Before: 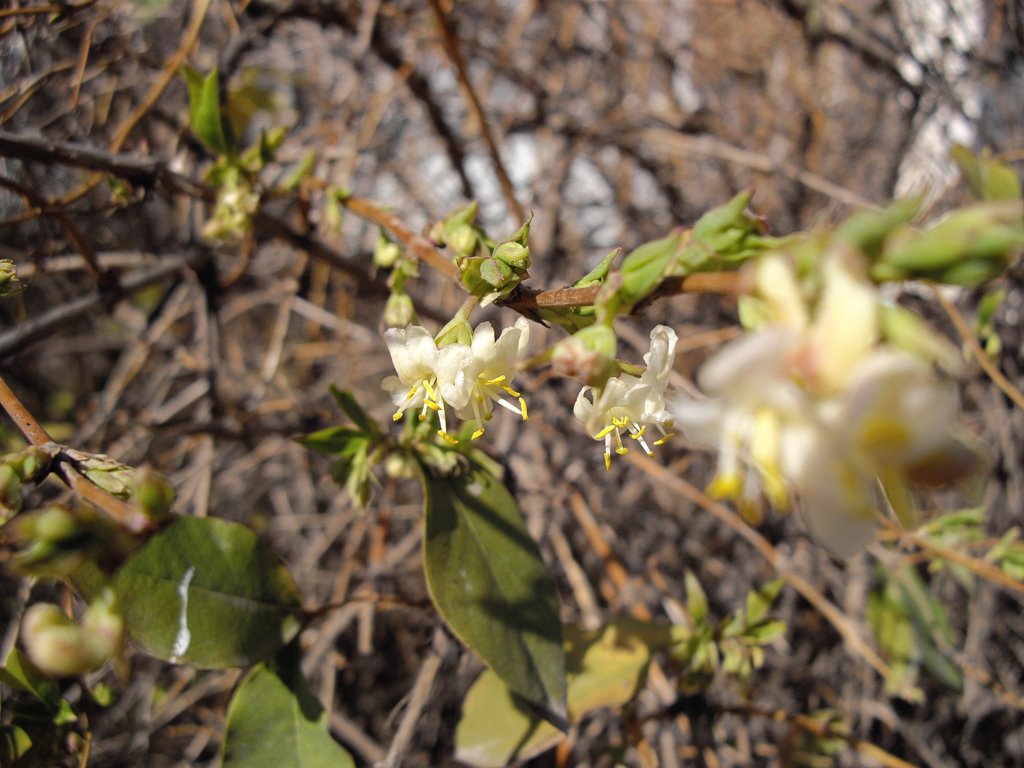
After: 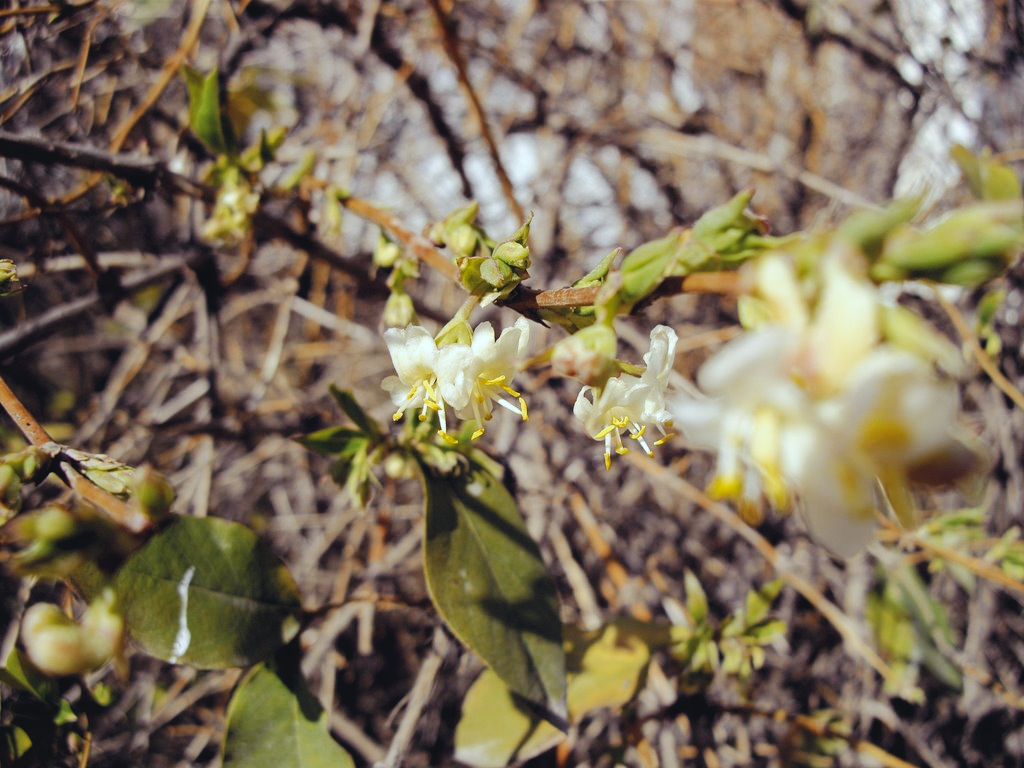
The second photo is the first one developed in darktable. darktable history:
tone curve: curves: ch0 [(0, 0) (0.003, 0.034) (0.011, 0.038) (0.025, 0.046) (0.044, 0.054) (0.069, 0.06) (0.1, 0.079) (0.136, 0.114) (0.177, 0.151) (0.224, 0.213) (0.277, 0.293) (0.335, 0.385) (0.399, 0.482) (0.468, 0.578) (0.543, 0.655) (0.623, 0.724) (0.709, 0.786) (0.801, 0.854) (0.898, 0.922) (1, 1)], preserve colors none
color look up table: target L [95.95, 89.26, 89.39, 82.88, 81.69, 75.37, 75.76, 69.85, 65.47, 61.41, 61.46, 47.37, 44.79, 45.73, 26.12, 200.46, 81.7, 80.4, 67.67, 65.89, 52.44, 46.42, 49.25, 42.3, 37.33, 32.79, 29.81, 27.45, 0.786, 88.3, 81.7, 59.23, 64.61, 58.58, 50.75, 57.81, 41.01, 44.34, 40.78, 35.34, 32.15, 23.02, 13.19, 88.38, 70.18, 50.59, 47.96, 40.19, 30.84], target a [-10.9, -27.11, -32.42, -59.97, -45.78, -8.24, -12.19, -68.91, -67.45, -45.05, -5.355, -20.53, -35.79, -18.99, -20.68, 0, -5.561, 9.093, 31.59, 39.3, 0.326, 61.01, 21.28, 29.89, 38.39, 43.2, 5.783, 4.109, -0.581, 14.72, -0.723, 42.22, 72.26, 68.12, 13.31, 30.24, 36.04, 69.09, 45.28, 41.9, 48.14, 15.79, 27.18, -35.18, -21.2, -18.91, -3.882, -15.94, -3.335], target b [8.416, 24.84, 65.24, 6.673, -7.635, 62.63, 37.91, 37.49, 49.29, 17.79, 6.387, 36.46, 26.03, 11.49, 14.77, 0, 83.57, 3.105, 55.36, 28.43, 24.73, 22.76, 2.852, 34.35, 6.307, 25.2, 7.493, 25.16, -8.353, -15.19, -14.83, -8.185, -52.23, -30.86, -70.48, -24.86, -54.81, -42.33, -80.37, -11.84, -55.68, -39.27, -23.66, -16.68, -35.88, -35.76, -36.6, -11.02, -19.06], num patches 49
